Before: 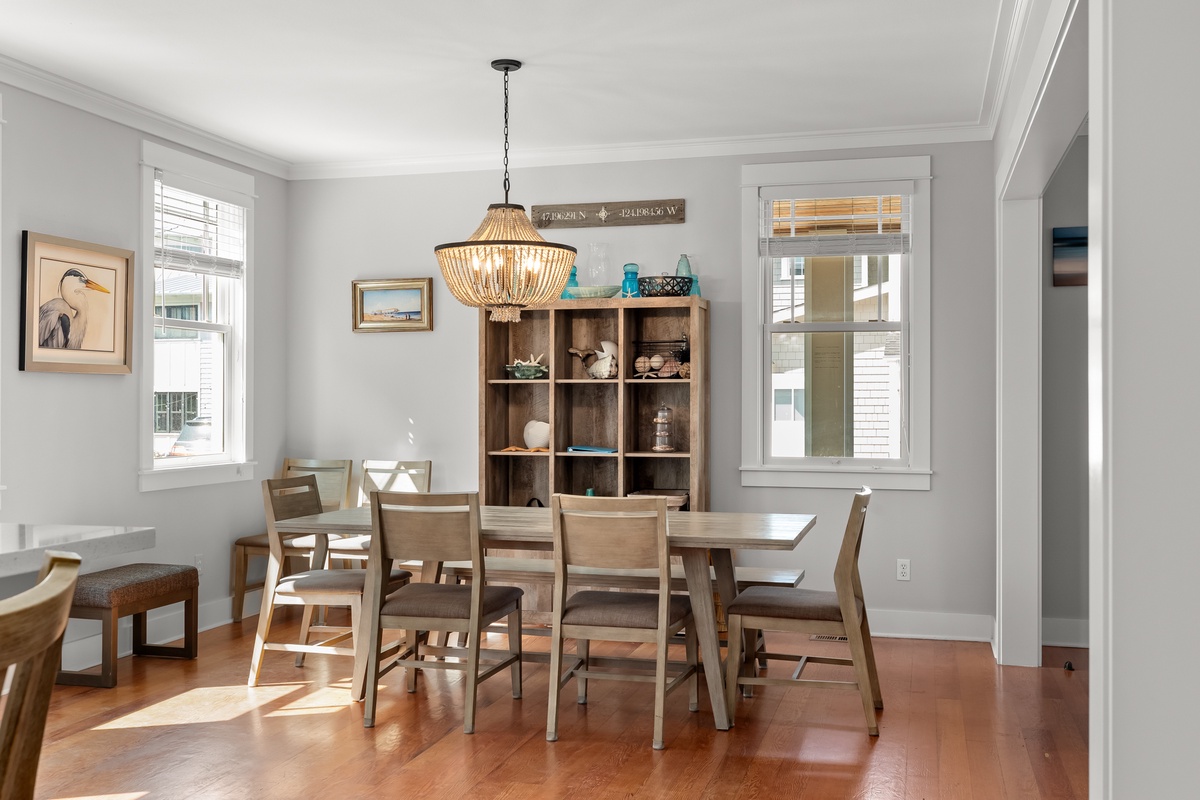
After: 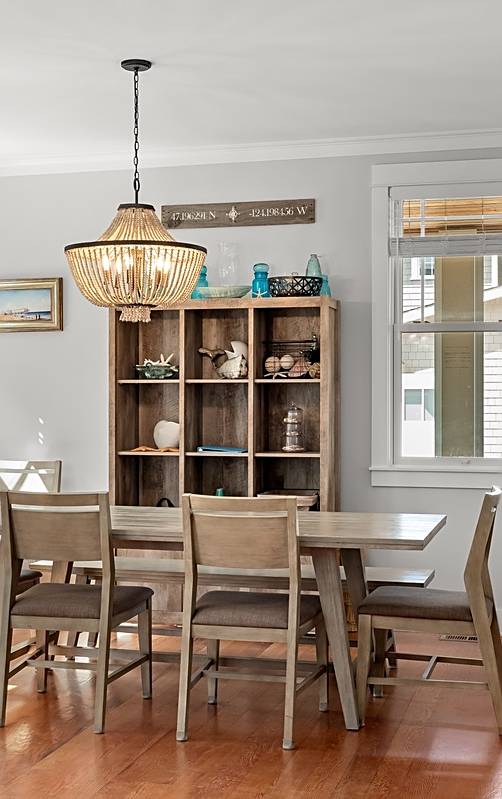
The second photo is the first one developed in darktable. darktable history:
sharpen: on, module defaults
crop: left 30.884%, right 27.219%
